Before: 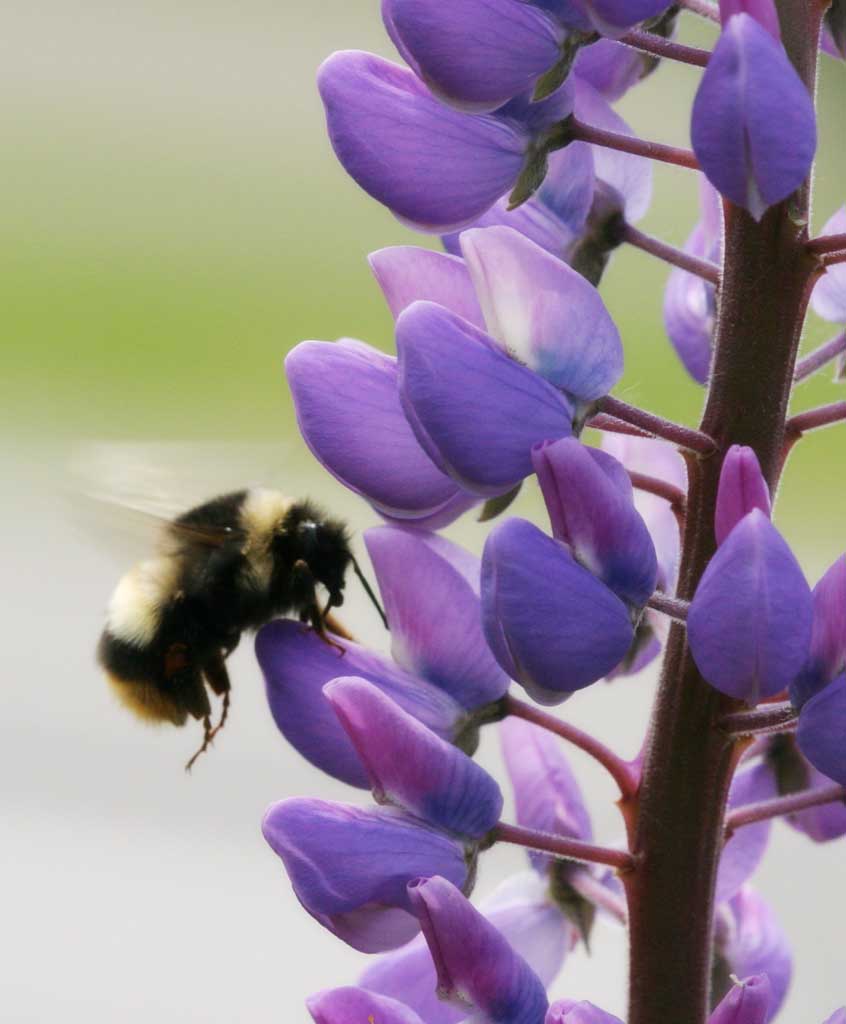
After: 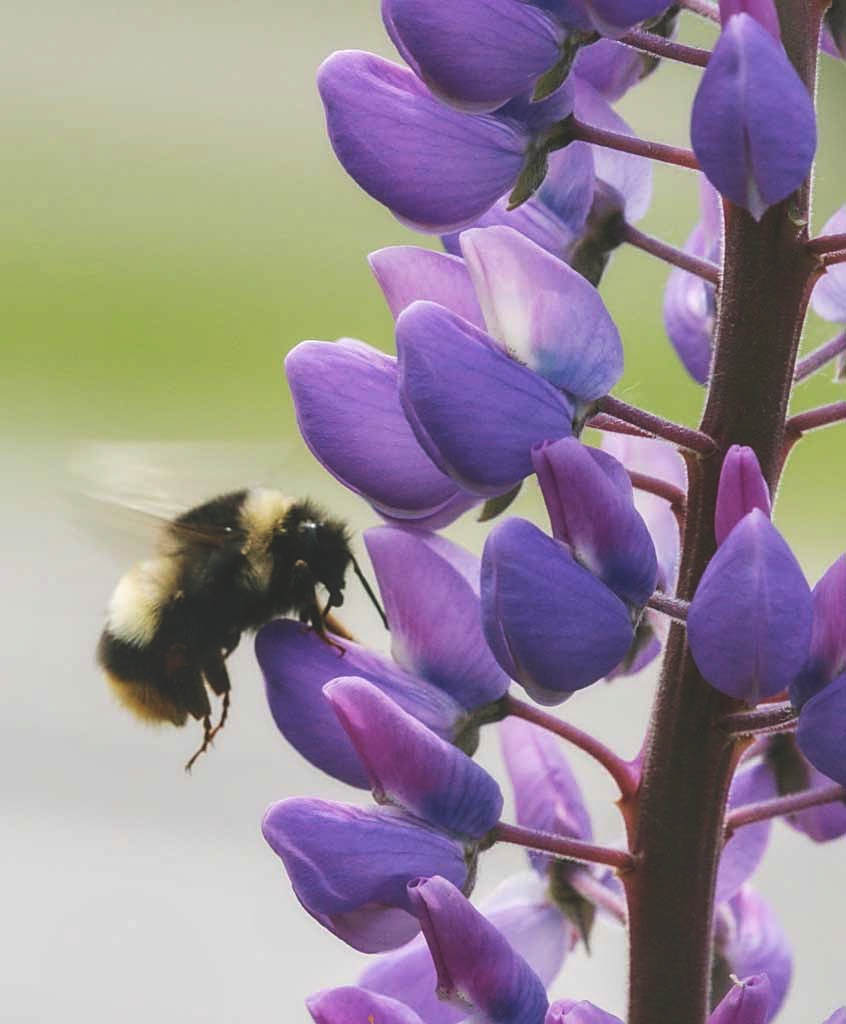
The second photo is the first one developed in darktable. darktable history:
sharpen: amount 0.495
exposure: black level correction -0.025, exposure -0.118 EV, compensate exposure bias true, compensate highlight preservation false
velvia: strength 16.5%
local contrast: on, module defaults
